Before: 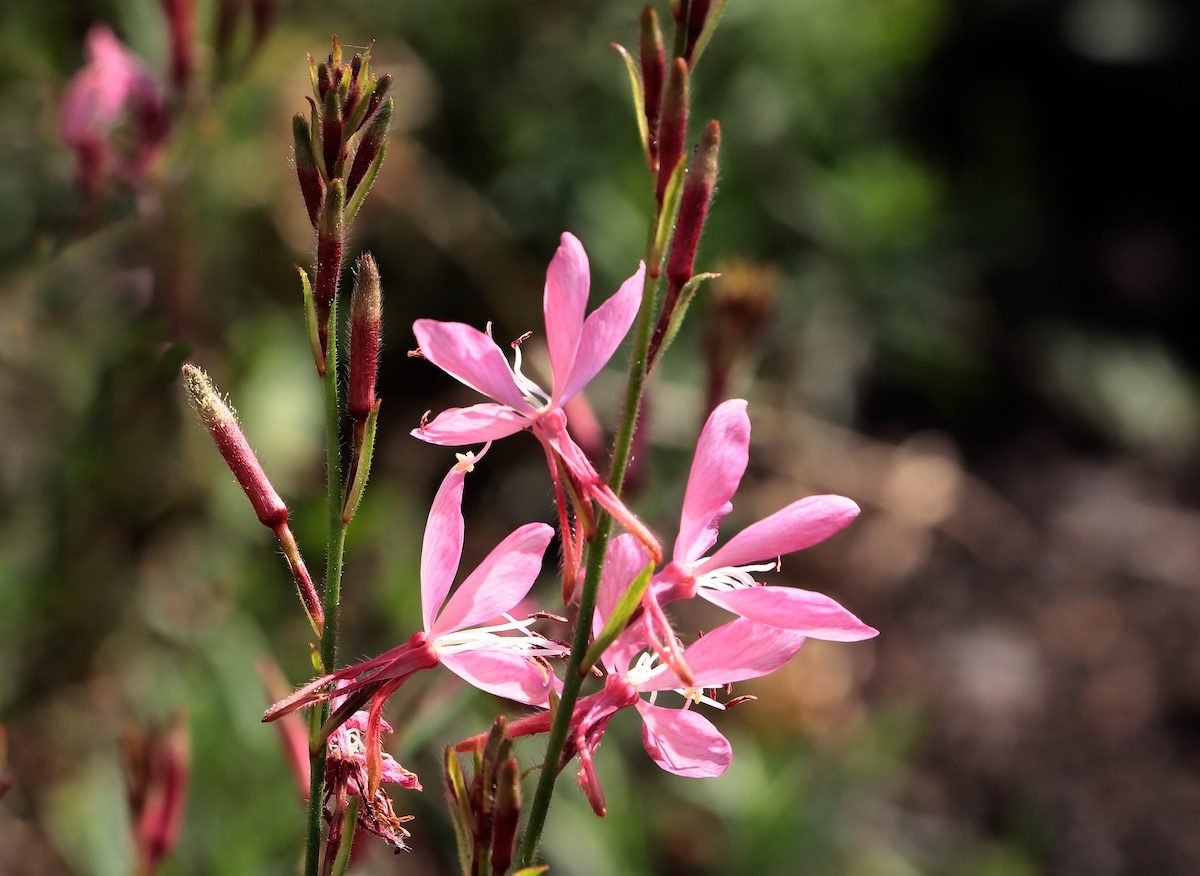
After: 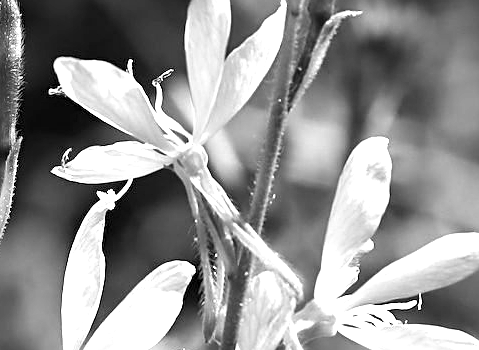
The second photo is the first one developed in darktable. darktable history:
exposure: black level correction 0, exposure 1.2 EV, compensate exposure bias true, compensate highlight preservation false
monochrome: on, module defaults
crop: left 30%, top 30%, right 30%, bottom 30%
sharpen: on, module defaults
